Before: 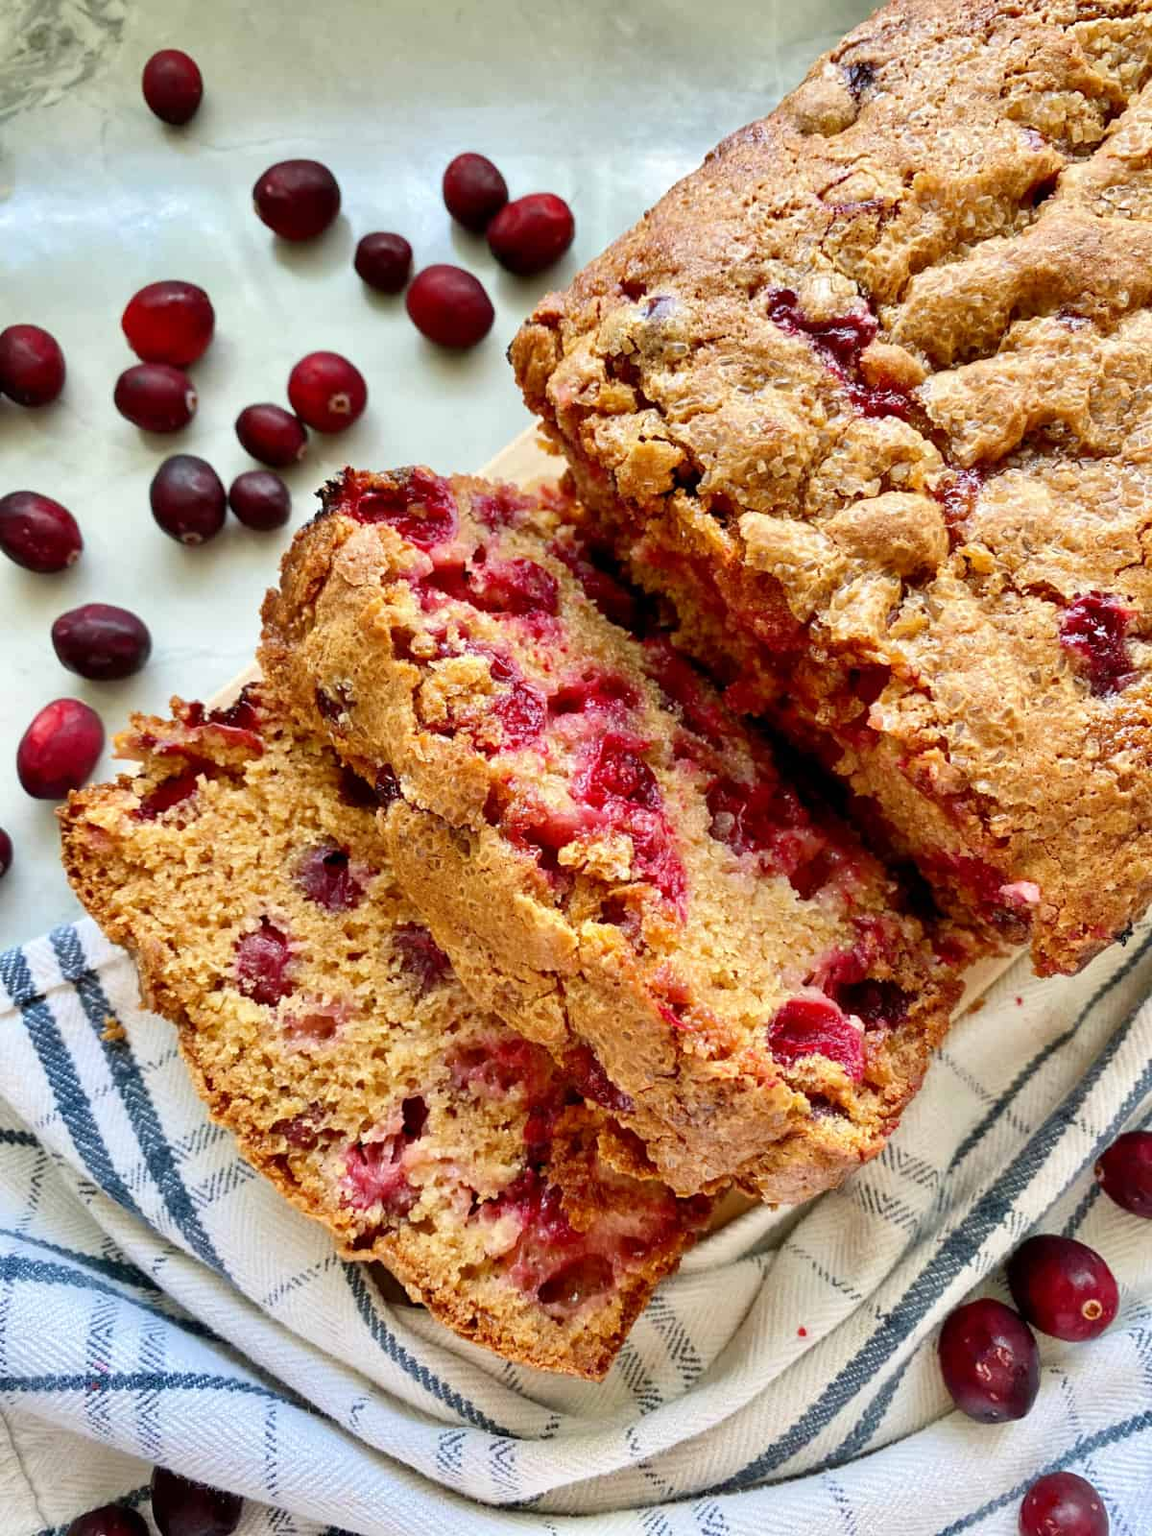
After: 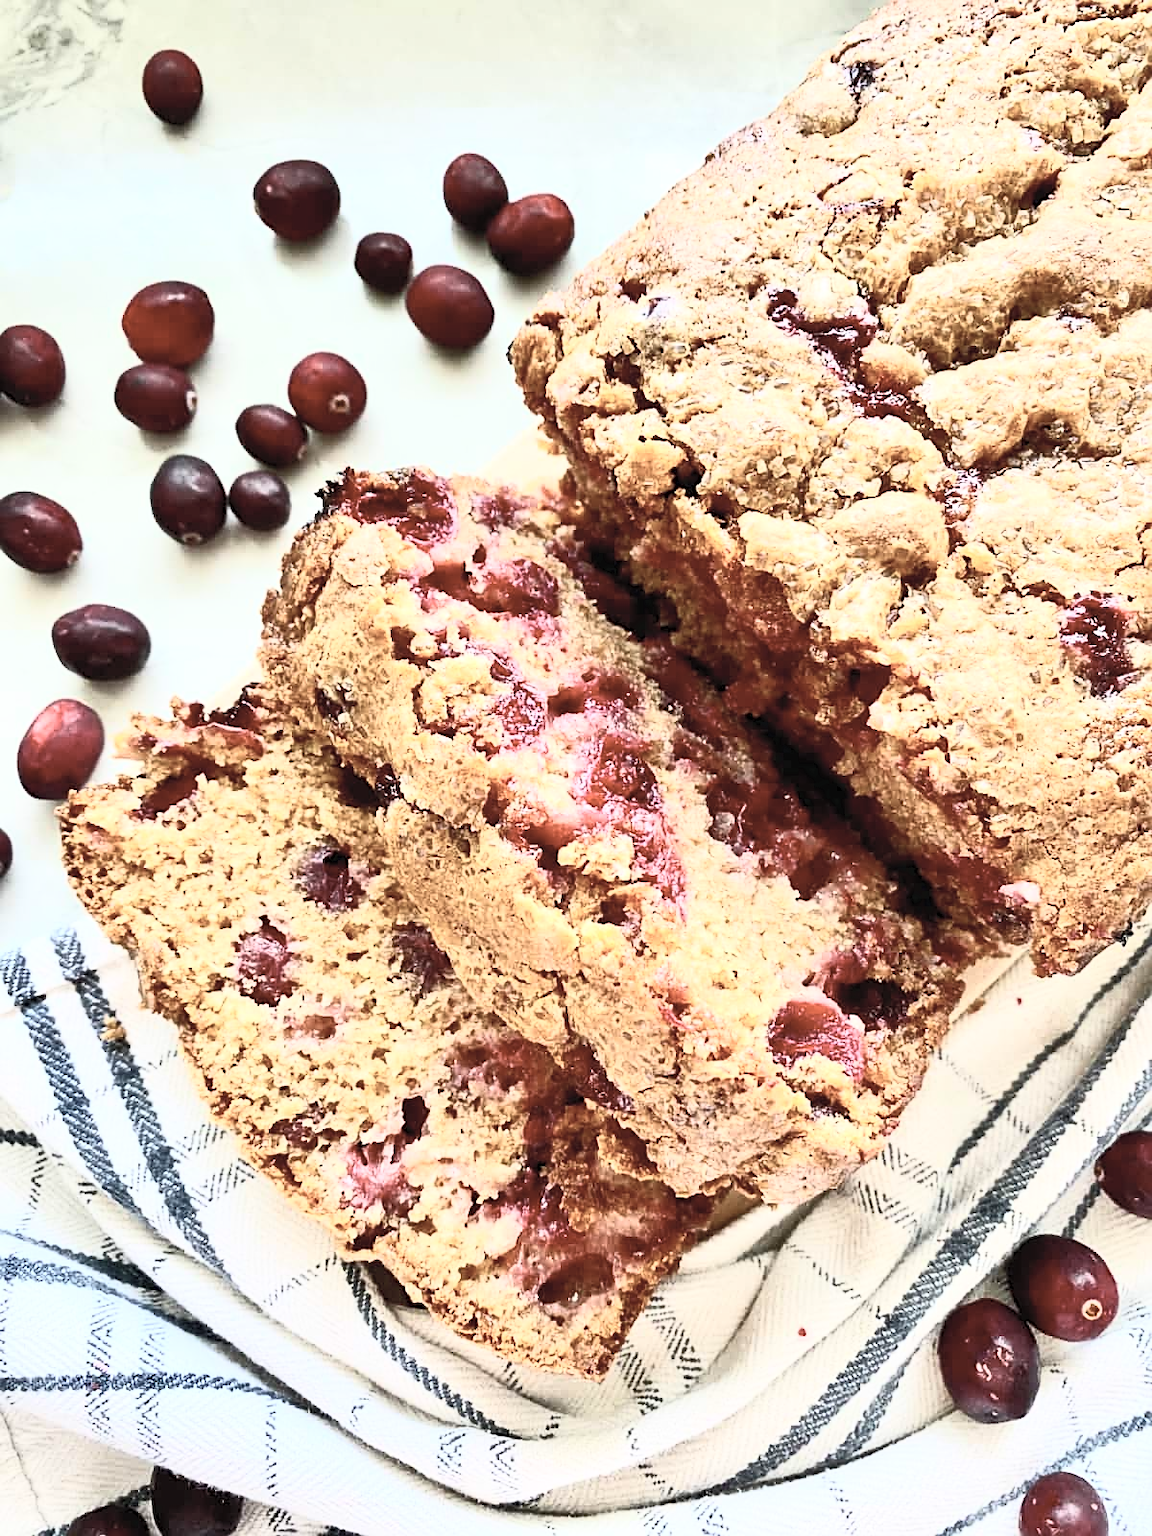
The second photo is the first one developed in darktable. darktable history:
sharpen: on, module defaults
contrast brightness saturation: contrast 0.564, brightness 0.577, saturation -0.346
